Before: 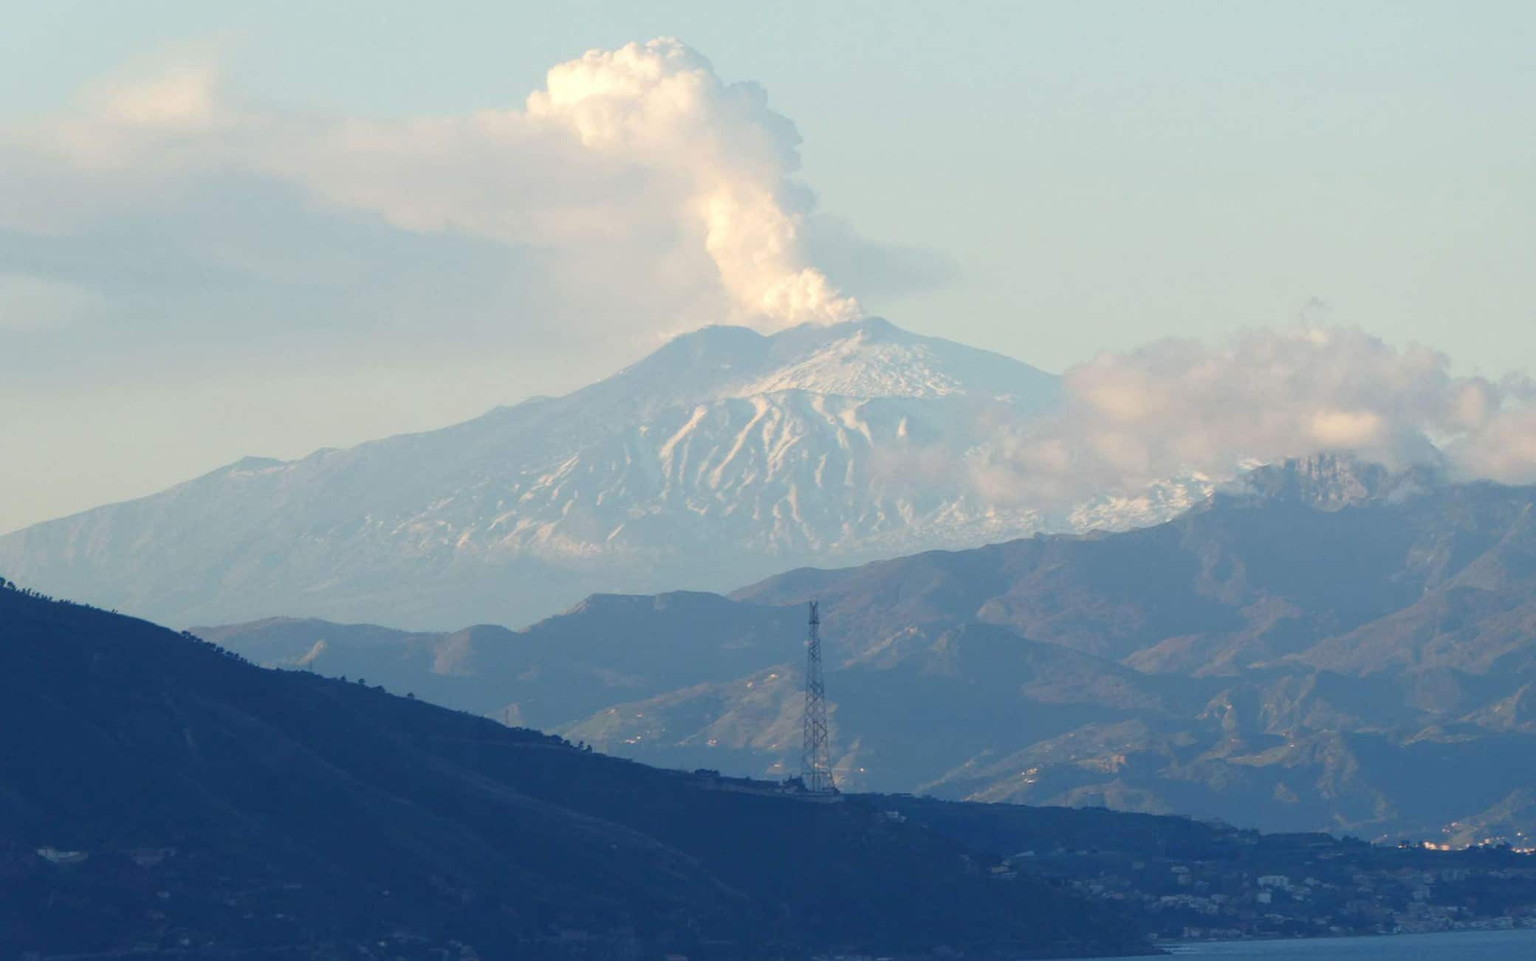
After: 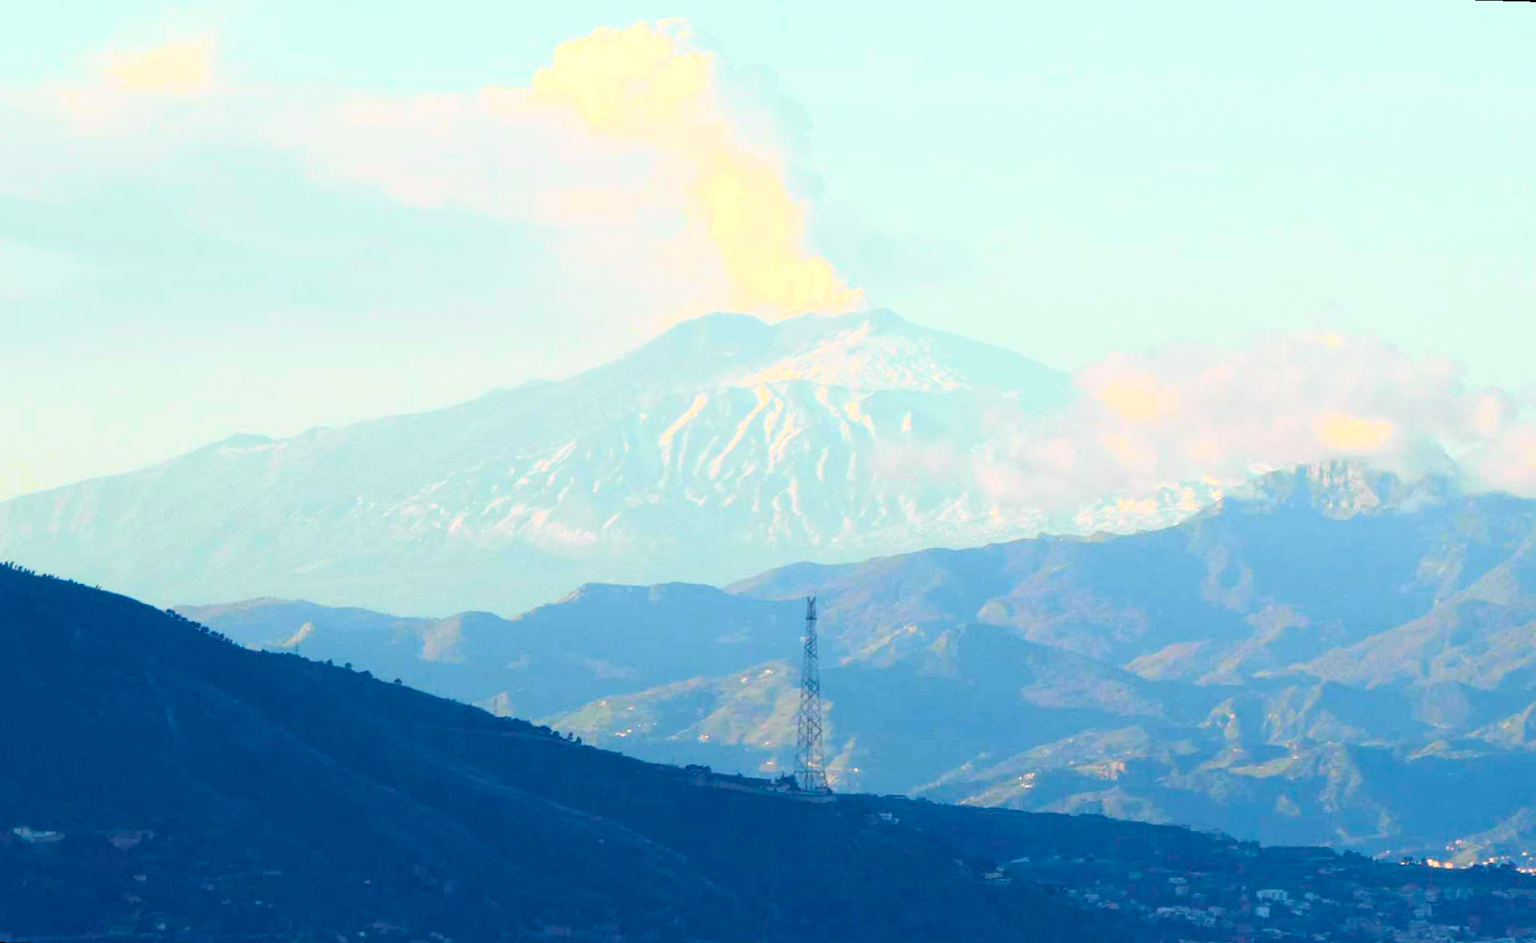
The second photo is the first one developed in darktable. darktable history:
tone curve: curves: ch0 [(0, 0.003) (0.044, 0.032) (0.12, 0.089) (0.19, 0.164) (0.269, 0.269) (0.473, 0.533) (0.595, 0.695) (0.718, 0.823) (0.855, 0.931) (1, 0.982)]; ch1 [(0, 0) (0.243, 0.245) (0.427, 0.387) (0.493, 0.481) (0.501, 0.5) (0.521, 0.528) (0.554, 0.586) (0.607, 0.655) (0.671, 0.735) (0.796, 0.85) (1, 1)]; ch2 [(0, 0) (0.249, 0.216) (0.357, 0.317) (0.448, 0.432) (0.478, 0.492) (0.498, 0.499) (0.517, 0.519) (0.537, 0.57) (0.569, 0.623) (0.61, 0.663) (0.706, 0.75) (0.808, 0.809) (0.991, 0.968)], color space Lab, independent channels, preserve colors none
exposure: black level correction 0.001, exposure 0.5 EV, compensate exposure bias true, compensate highlight preservation false
tone equalizer: on, module defaults
rotate and perspective: rotation 1.57°, crop left 0.018, crop right 0.982, crop top 0.039, crop bottom 0.961
contrast brightness saturation: saturation -0.1
